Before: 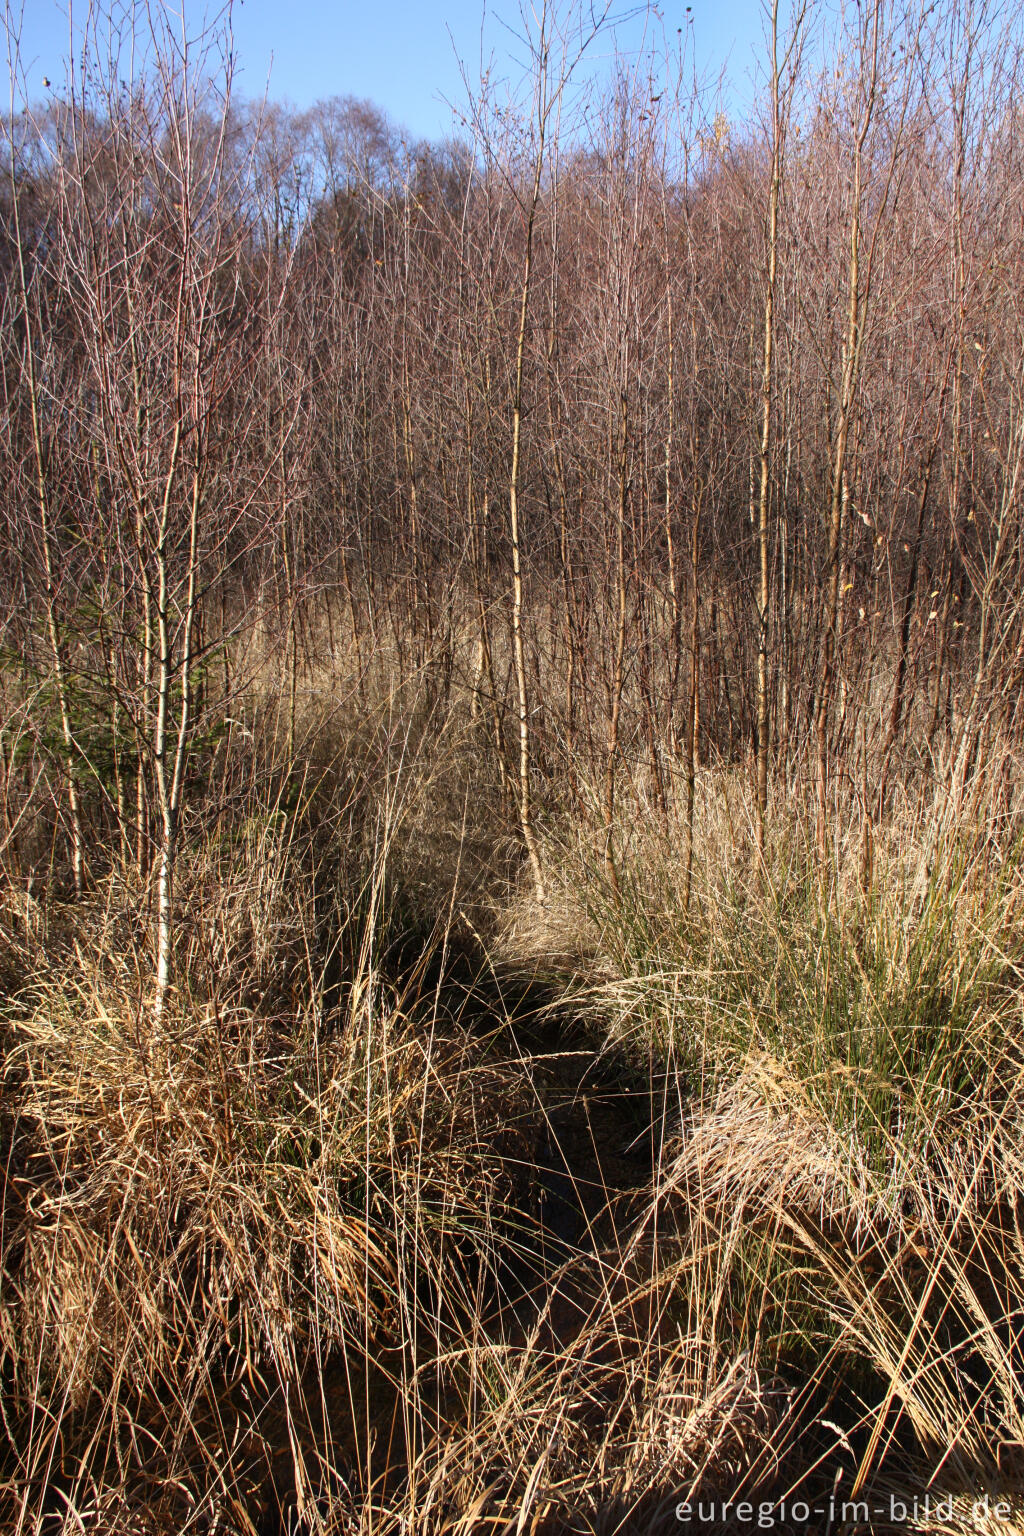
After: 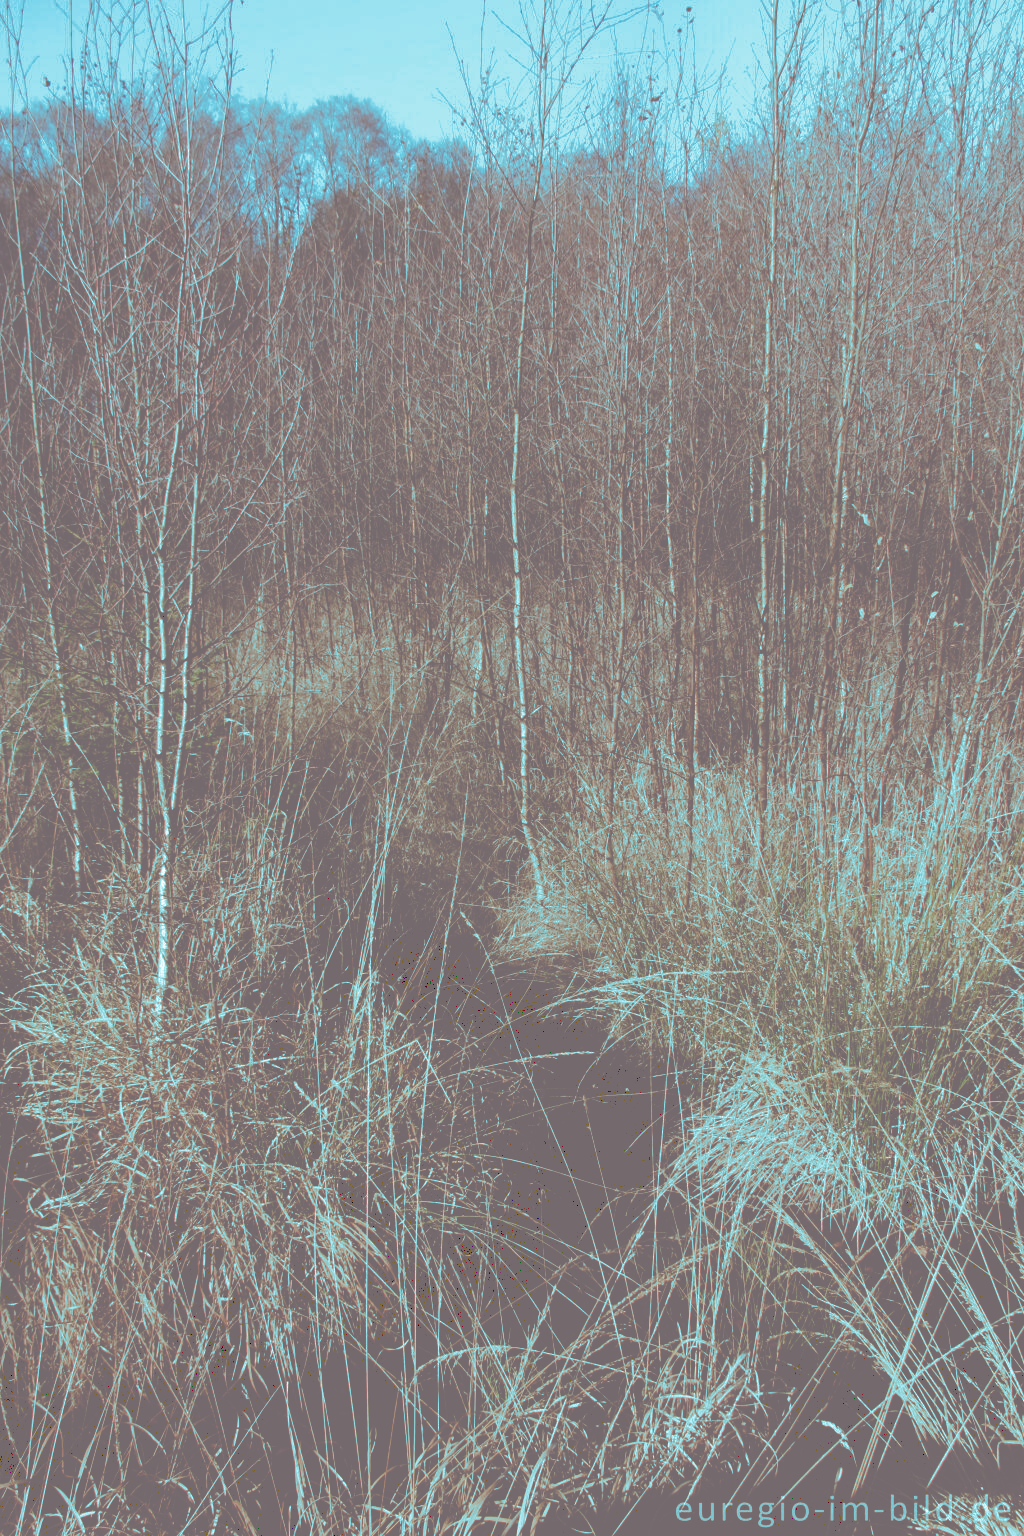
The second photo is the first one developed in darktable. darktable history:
tone curve: curves: ch0 [(0, 0) (0.003, 0.464) (0.011, 0.464) (0.025, 0.464) (0.044, 0.464) (0.069, 0.464) (0.1, 0.463) (0.136, 0.463) (0.177, 0.464) (0.224, 0.469) (0.277, 0.482) (0.335, 0.501) (0.399, 0.53) (0.468, 0.567) (0.543, 0.61) (0.623, 0.663) (0.709, 0.718) (0.801, 0.779) (0.898, 0.842) (1, 1)], preserve colors none
split-toning: shadows › hue 327.6°, highlights › hue 198°, highlights › saturation 0.55, balance -21.25, compress 0%
